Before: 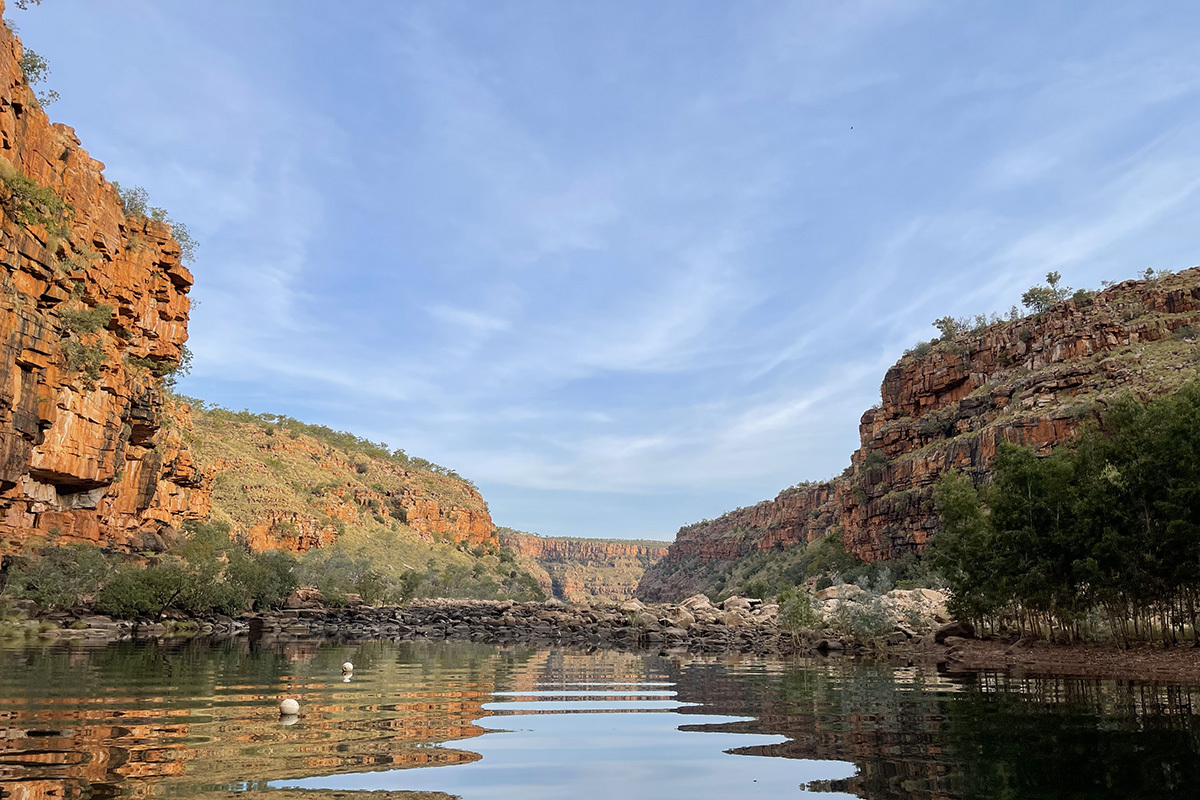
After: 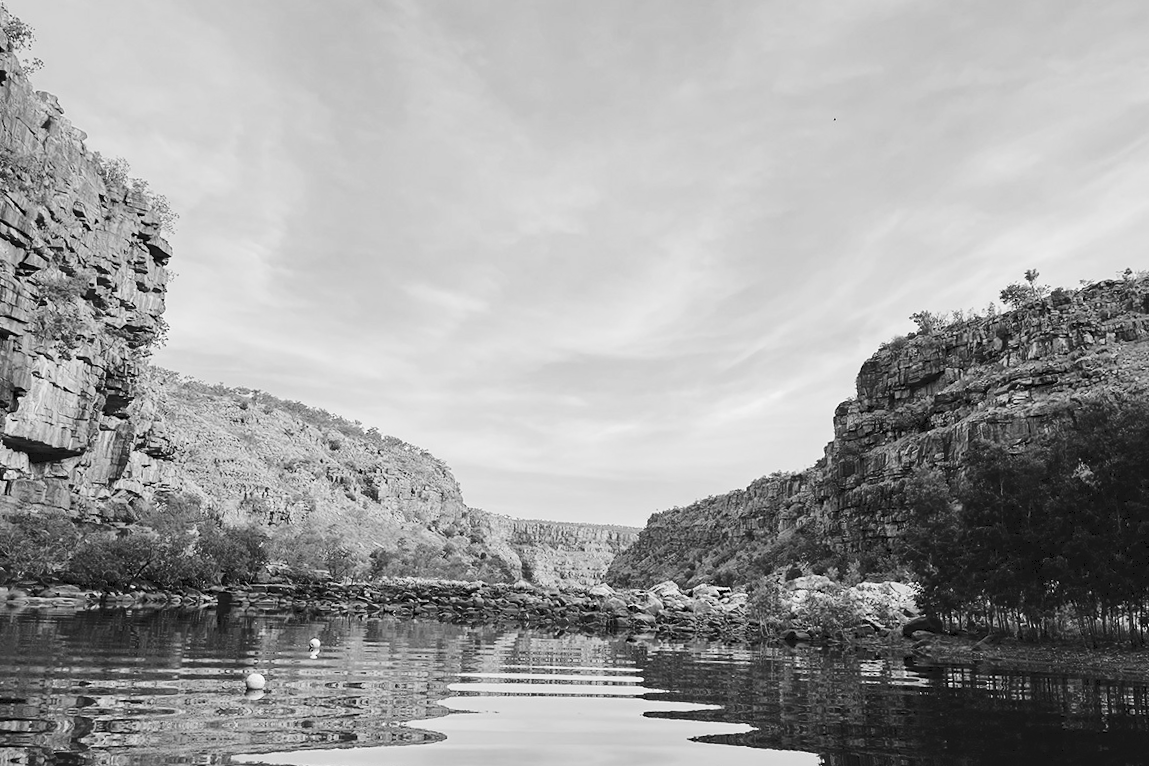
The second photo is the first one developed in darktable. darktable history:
monochrome: on, module defaults
haze removal: compatibility mode true, adaptive false
crop and rotate: angle -1.69°
tone curve: curves: ch0 [(0, 0) (0.003, 0.077) (0.011, 0.079) (0.025, 0.085) (0.044, 0.095) (0.069, 0.109) (0.1, 0.124) (0.136, 0.142) (0.177, 0.169) (0.224, 0.207) (0.277, 0.267) (0.335, 0.347) (0.399, 0.442) (0.468, 0.54) (0.543, 0.635) (0.623, 0.726) (0.709, 0.813) (0.801, 0.882) (0.898, 0.934) (1, 1)], preserve colors none
